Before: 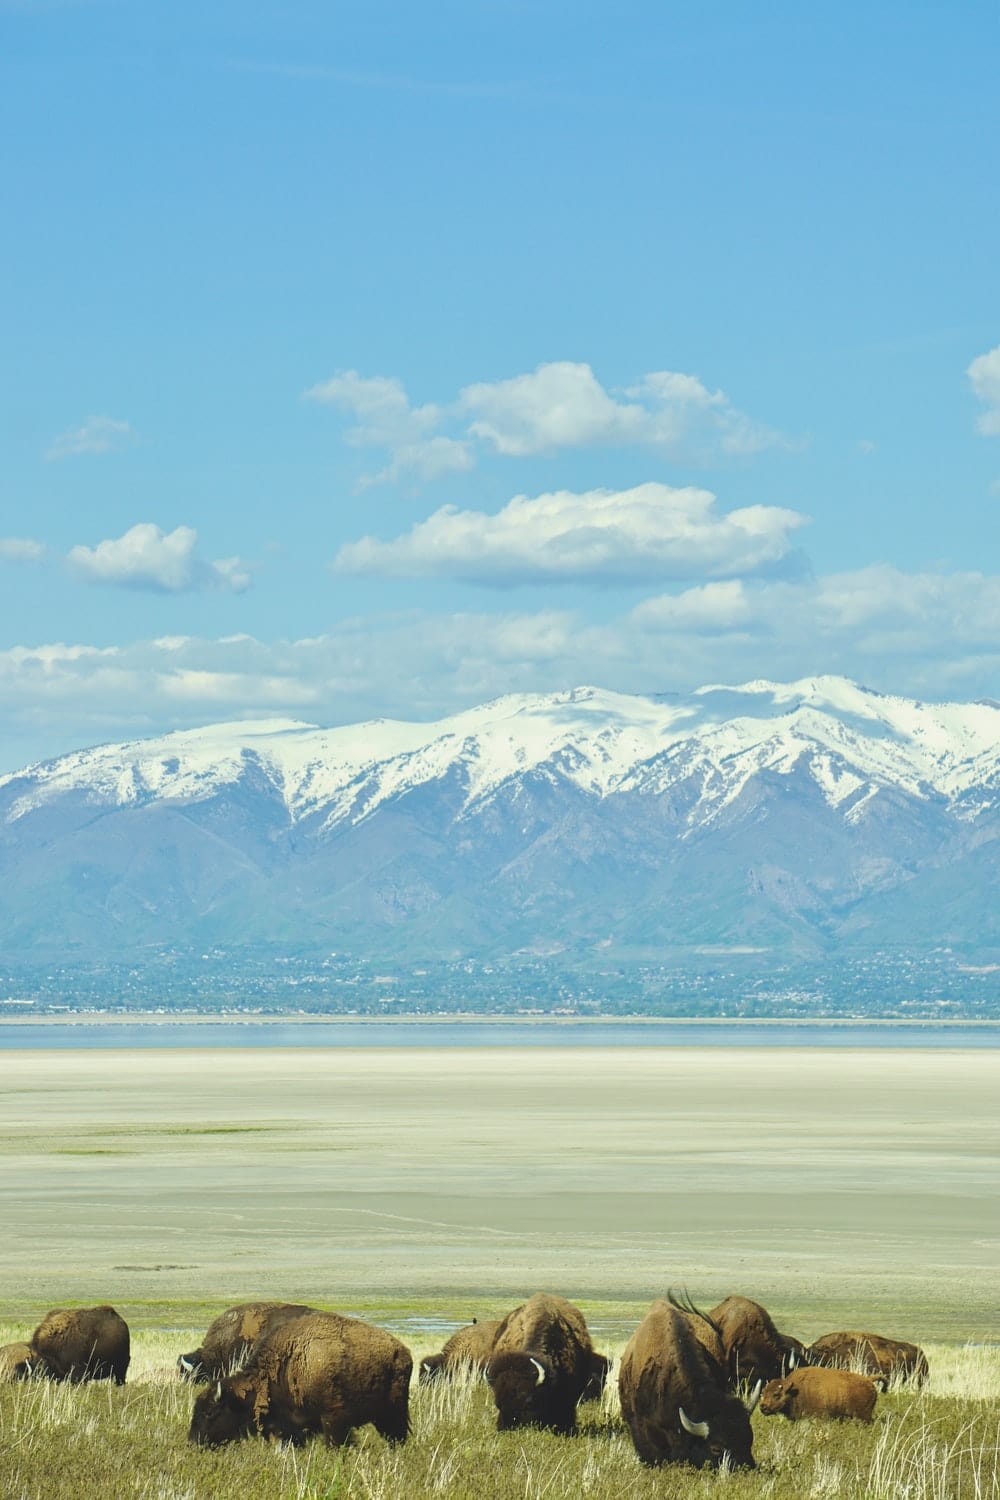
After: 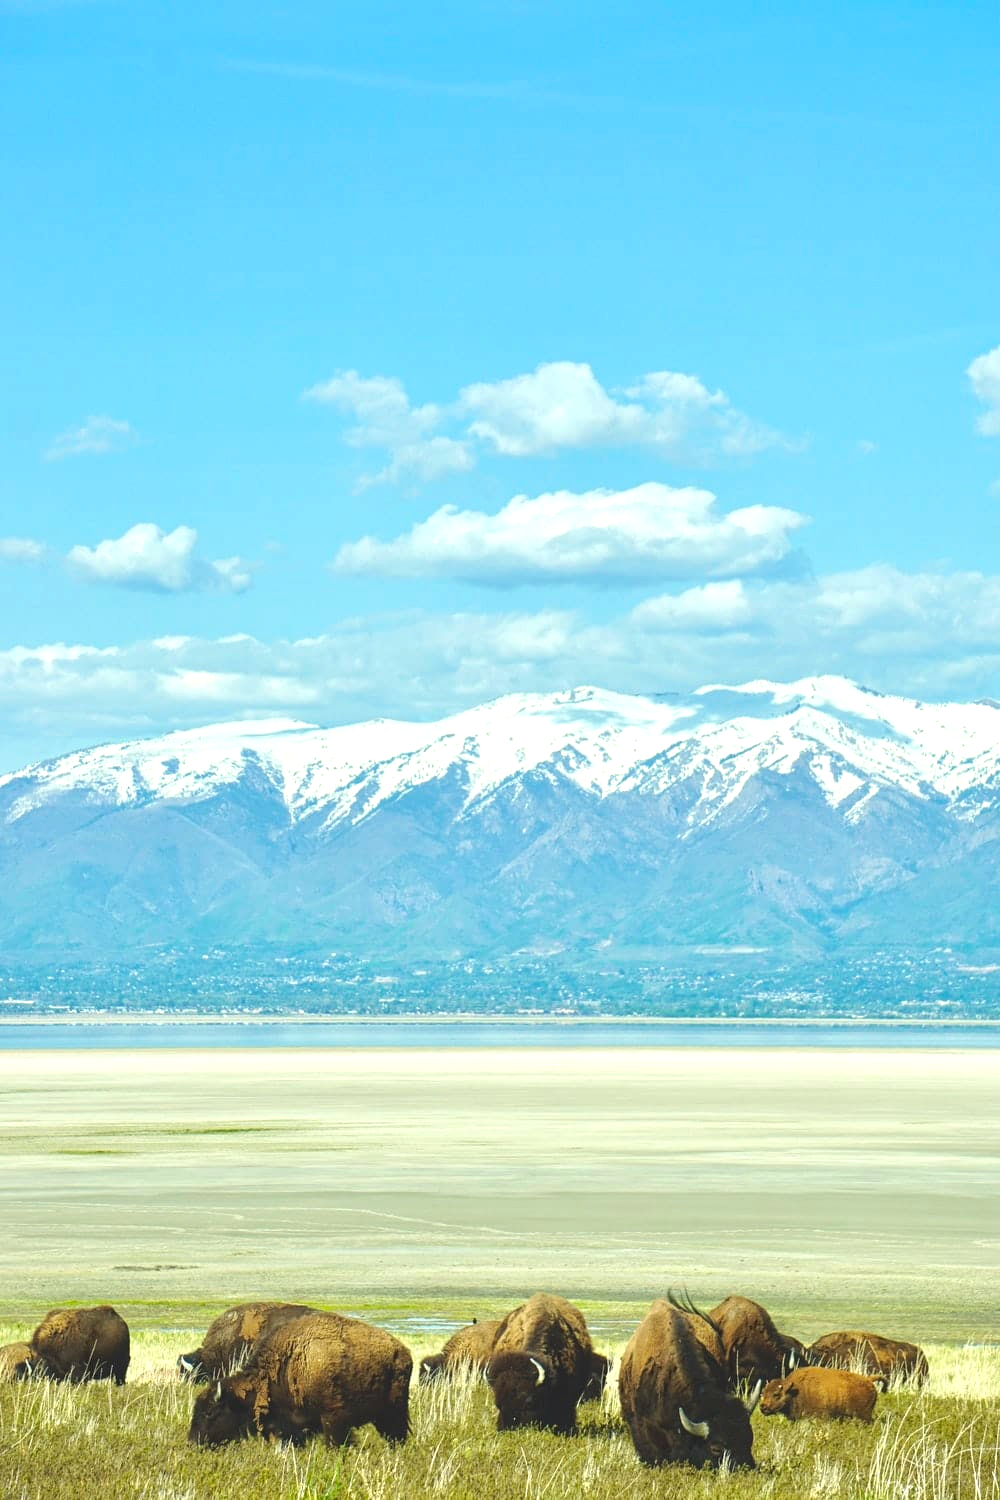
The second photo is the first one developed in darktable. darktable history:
exposure: black level correction 0, exposure 0.5 EV, compensate highlight preservation false
local contrast: highlights 100%, shadows 100%, detail 120%, midtone range 0.2
shadows and highlights: shadows 20.55, highlights -20.99, soften with gaussian
contrast equalizer: y [[0.5, 0.5, 0.468, 0.5, 0.5, 0.5], [0.5 ×6], [0.5 ×6], [0 ×6], [0 ×6]]
